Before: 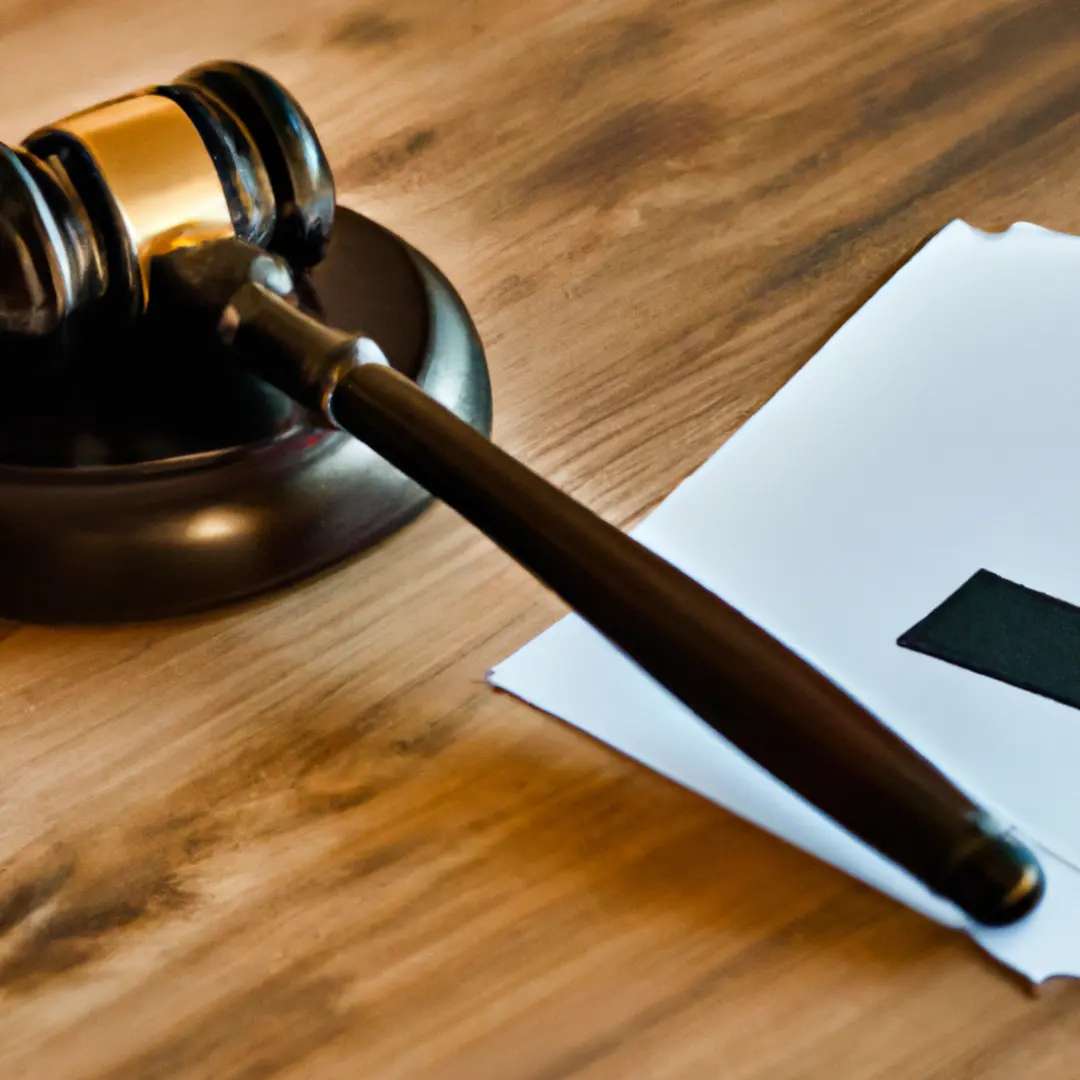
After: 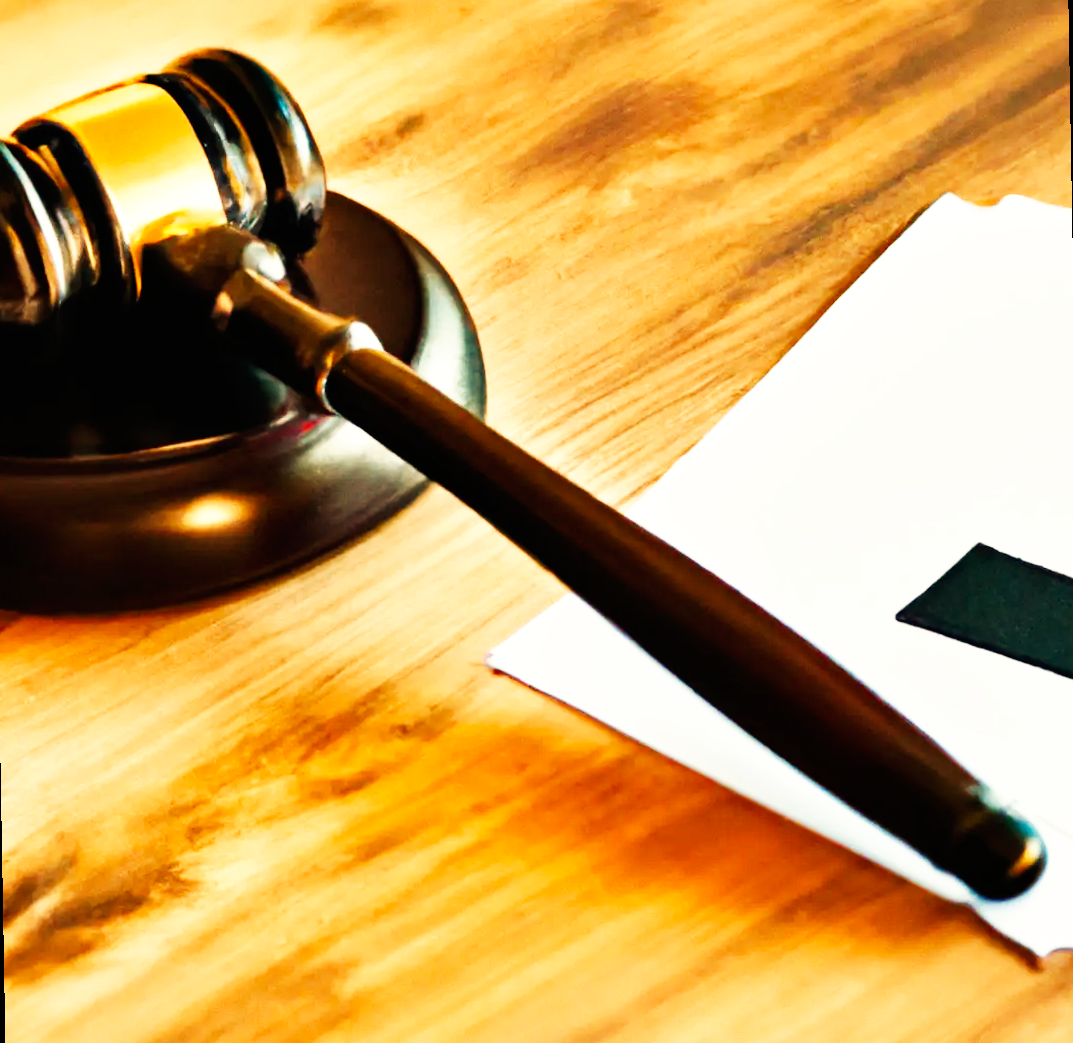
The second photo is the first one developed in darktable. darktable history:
white balance: red 1.123, blue 0.83
base curve: curves: ch0 [(0, 0) (0.007, 0.004) (0.027, 0.03) (0.046, 0.07) (0.207, 0.54) (0.442, 0.872) (0.673, 0.972) (1, 1)], preserve colors none
rotate and perspective: rotation -1°, crop left 0.011, crop right 0.989, crop top 0.025, crop bottom 0.975
exposure: exposure 0.2 EV, compensate highlight preservation false
